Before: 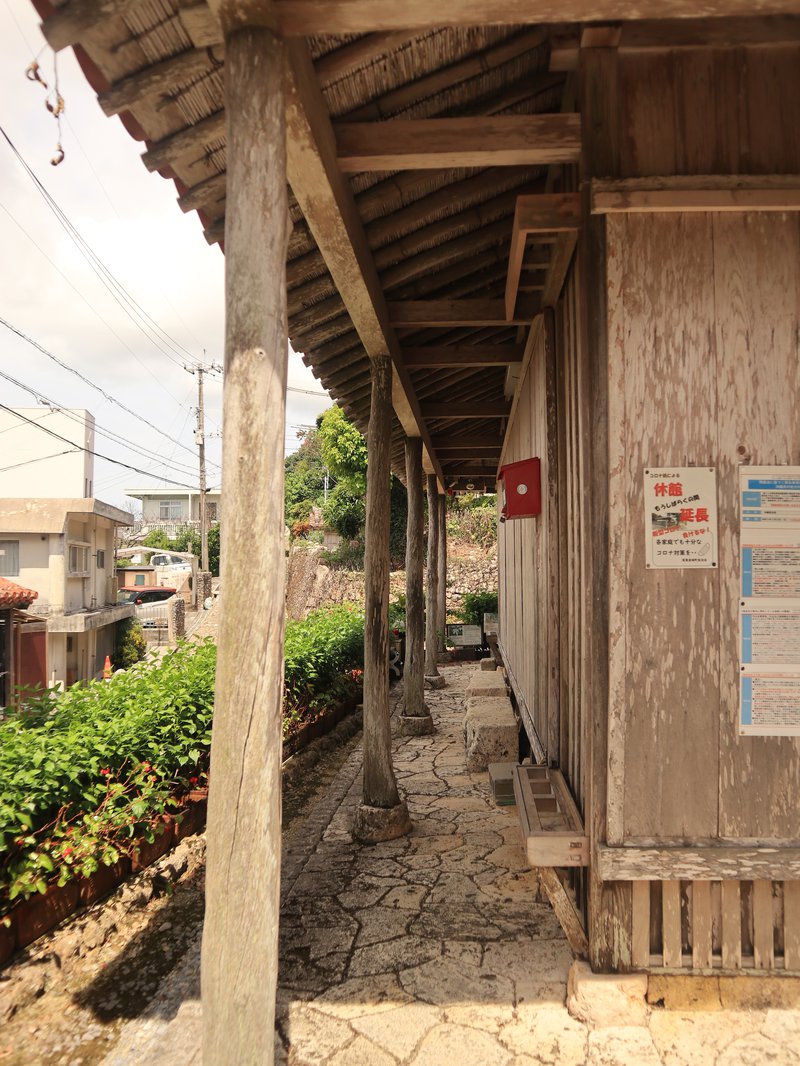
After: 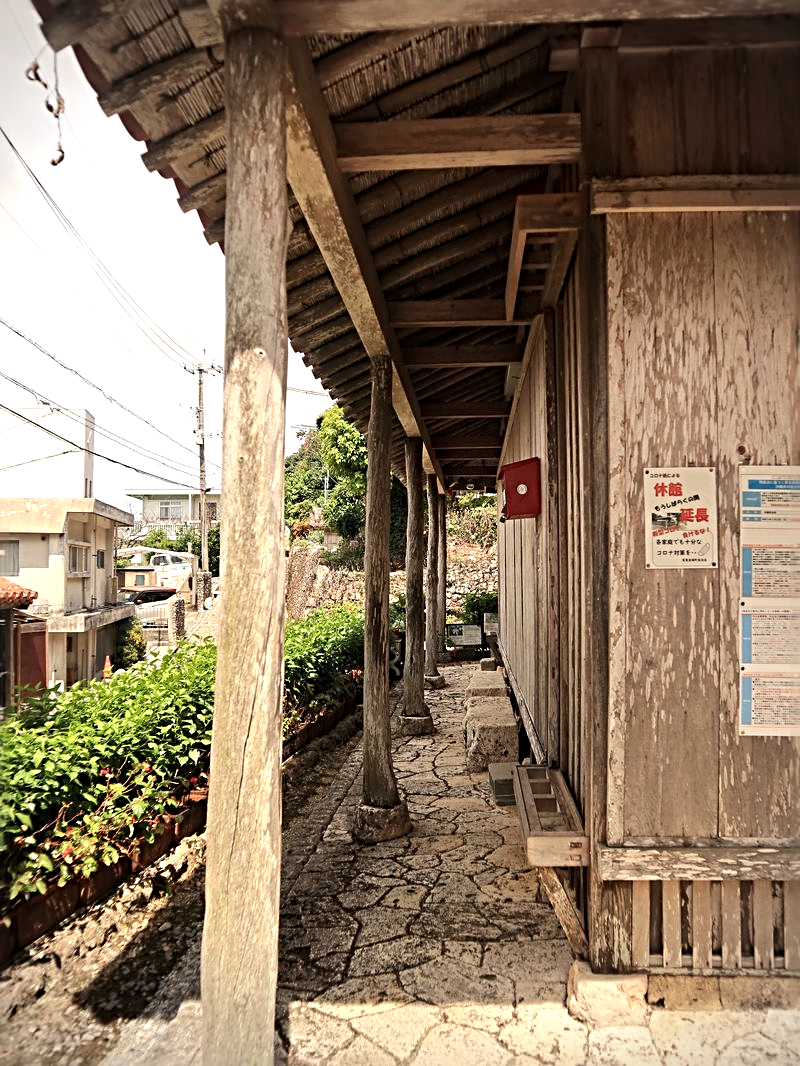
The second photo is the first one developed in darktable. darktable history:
vignetting: fall-off start 79.88%
tone equalizer: -8 EV -0.417 EV, -7 EV -0.389 EV, -6 EV -0.333 EV, -5 EV -0.222 EV, -3 EV 0.222 EV, -2 EV 0.333 EV, -1 EV 0.389 EV, +0 EV 0.417 EV, edges refinement/feathering 500, mask exposure compensation -1.57 EV, preserve details no
sharpen: radius 4
local contrast: highlights 100%, shadows 100%, detail 120%, midtone range 0.2
